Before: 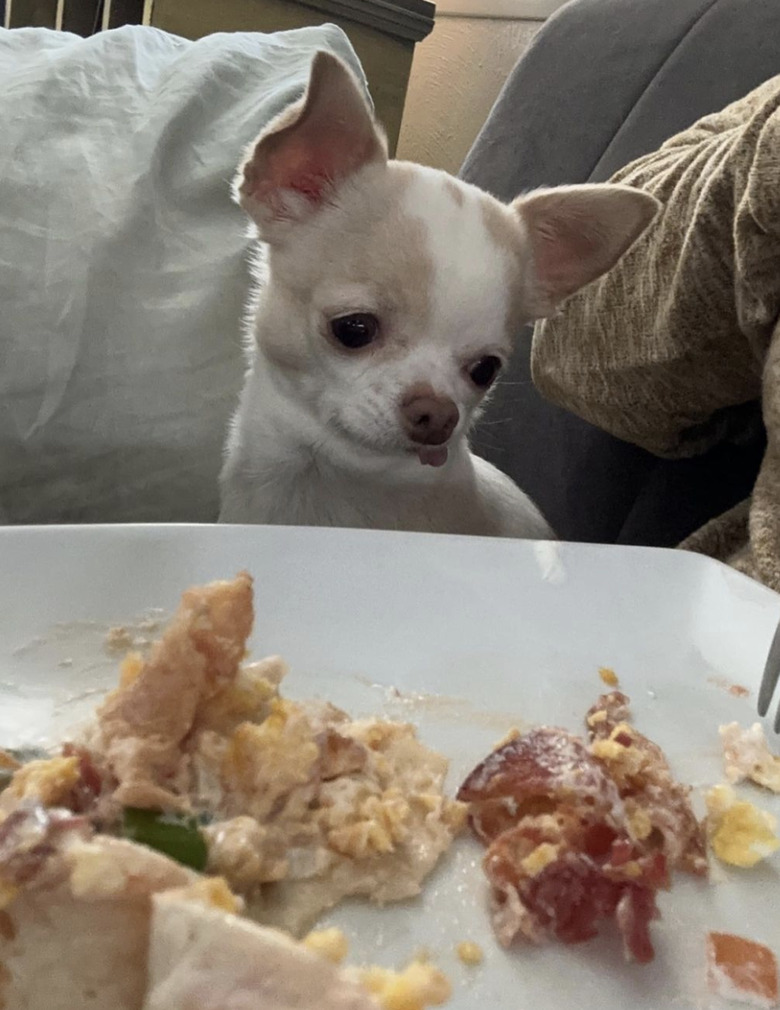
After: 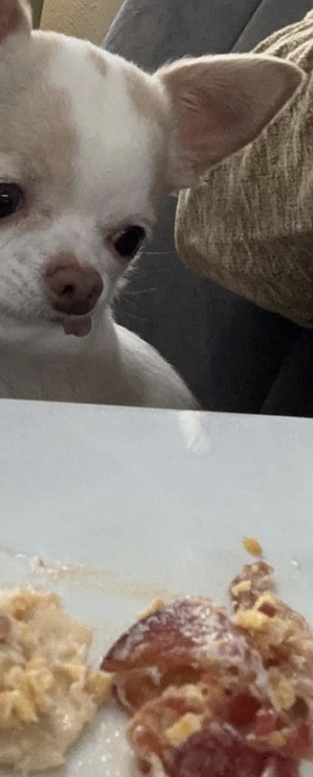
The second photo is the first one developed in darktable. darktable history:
crop: left 45.667%, top 12.955%, right 14.077%, bottom 10.083%
tone equalizer: on, module defaults
